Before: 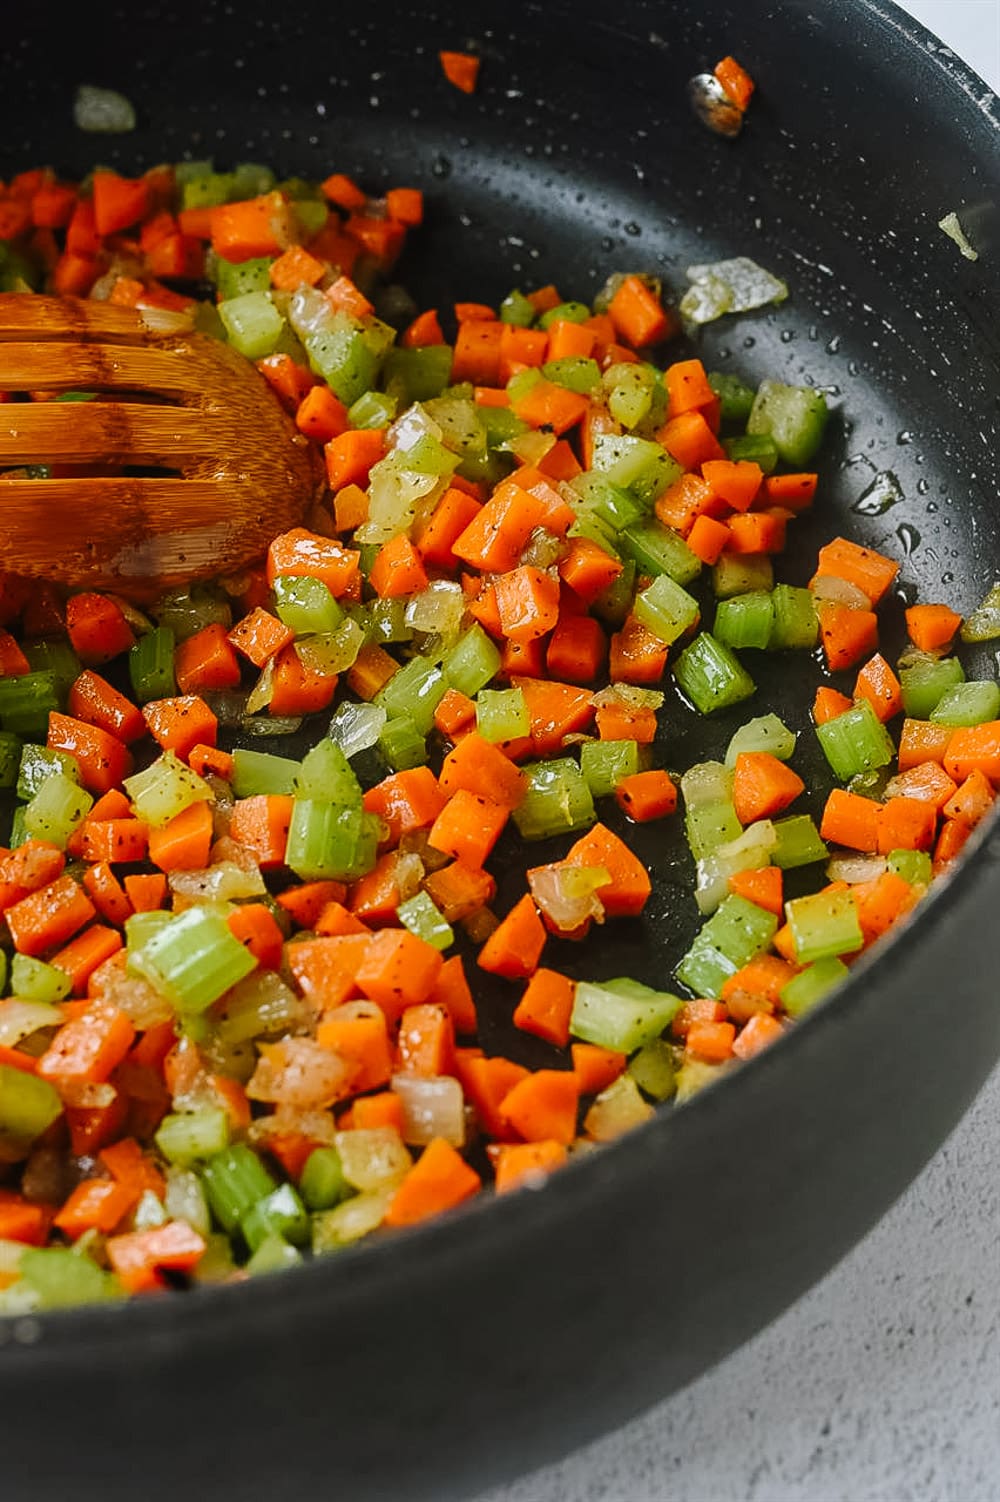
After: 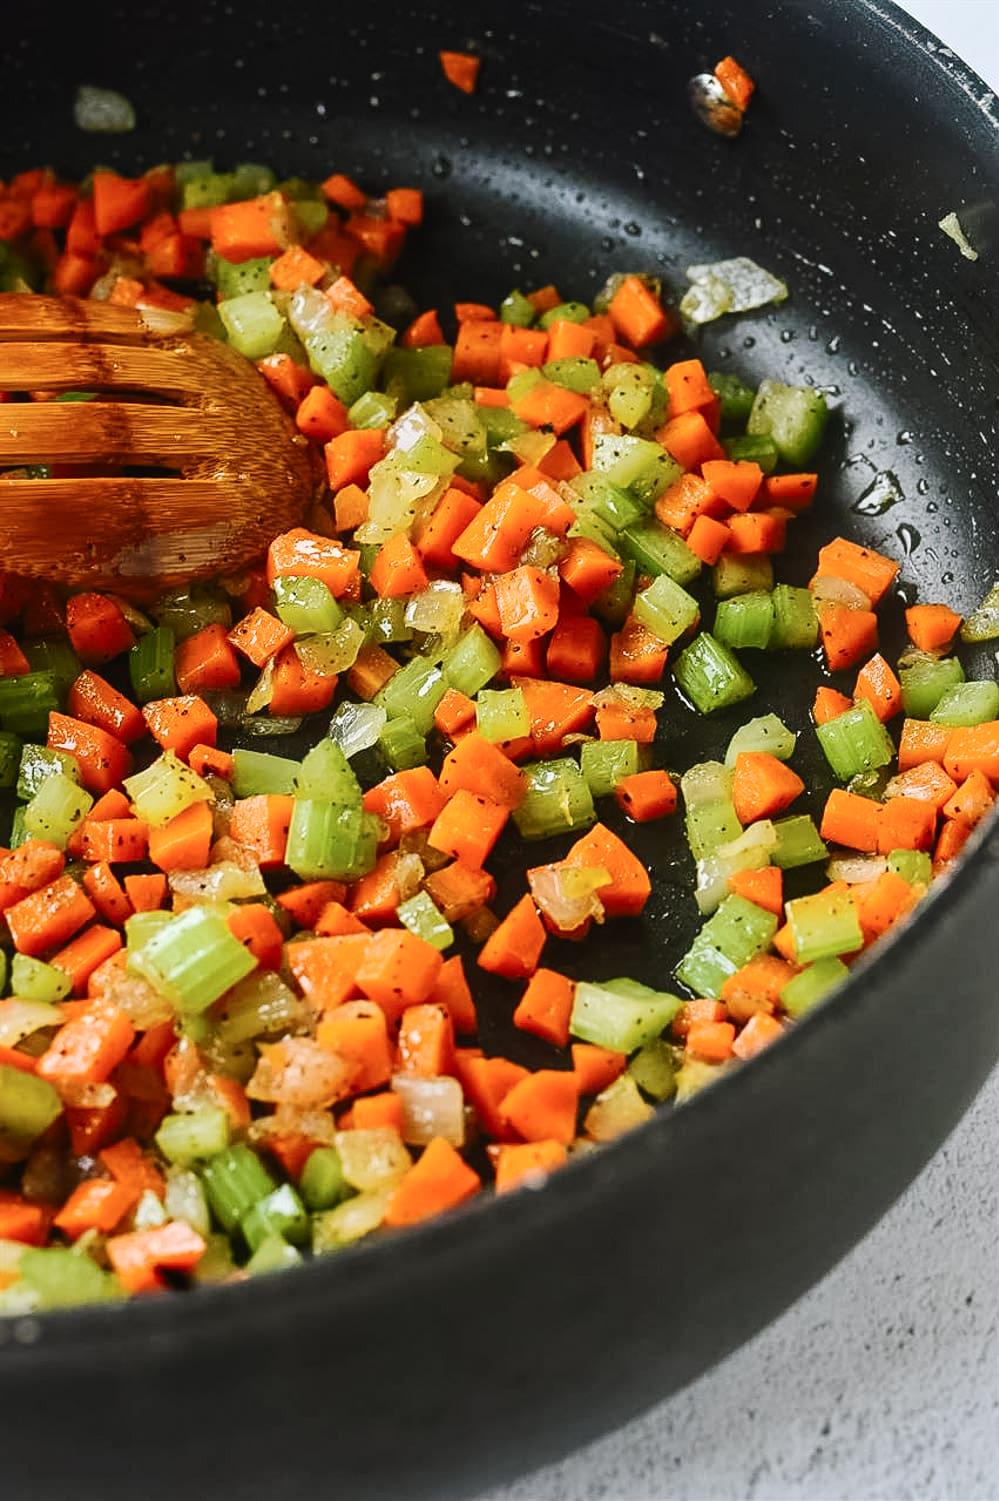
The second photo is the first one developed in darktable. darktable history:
contrast brightness saturation: contrast 0.241, brightness 0.092
shadows and highlights: shadows 24.96, highlights -26.16
